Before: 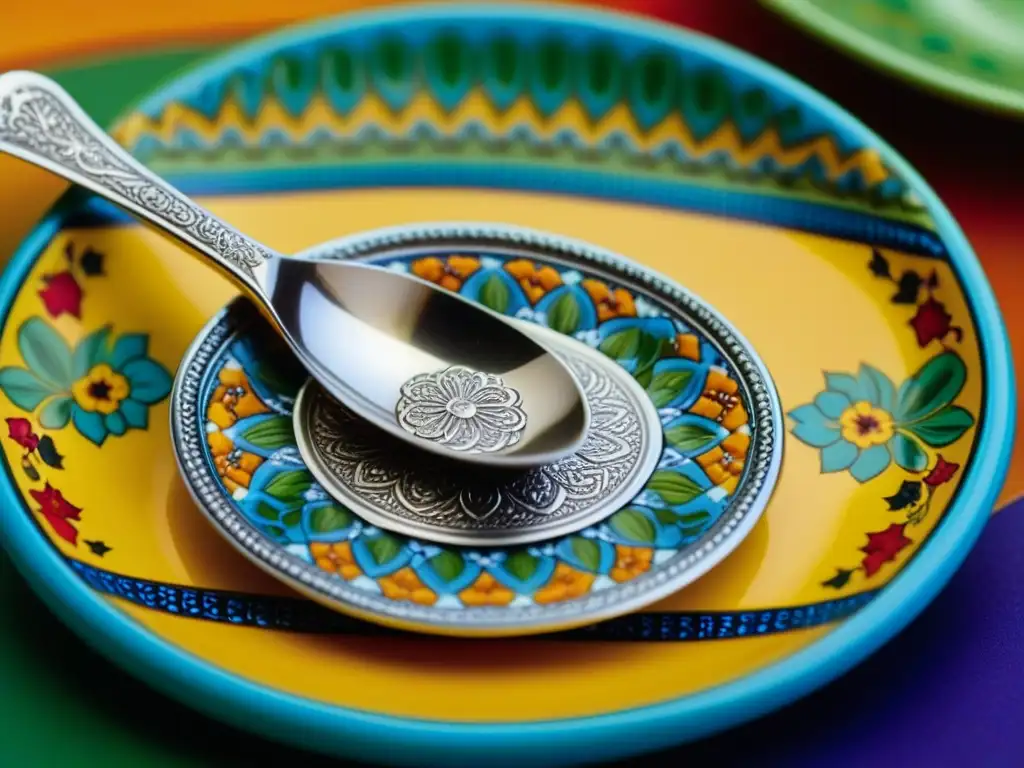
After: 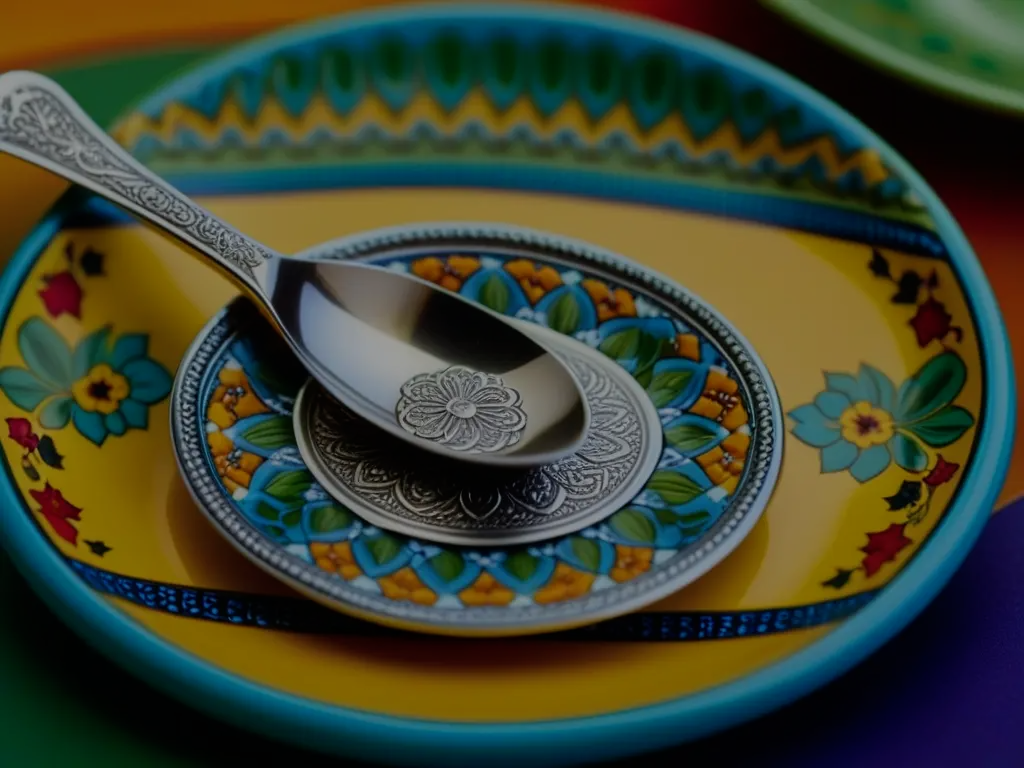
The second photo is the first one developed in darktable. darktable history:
exposure: exposure -1.526 EV, compensate highlight preservation false
